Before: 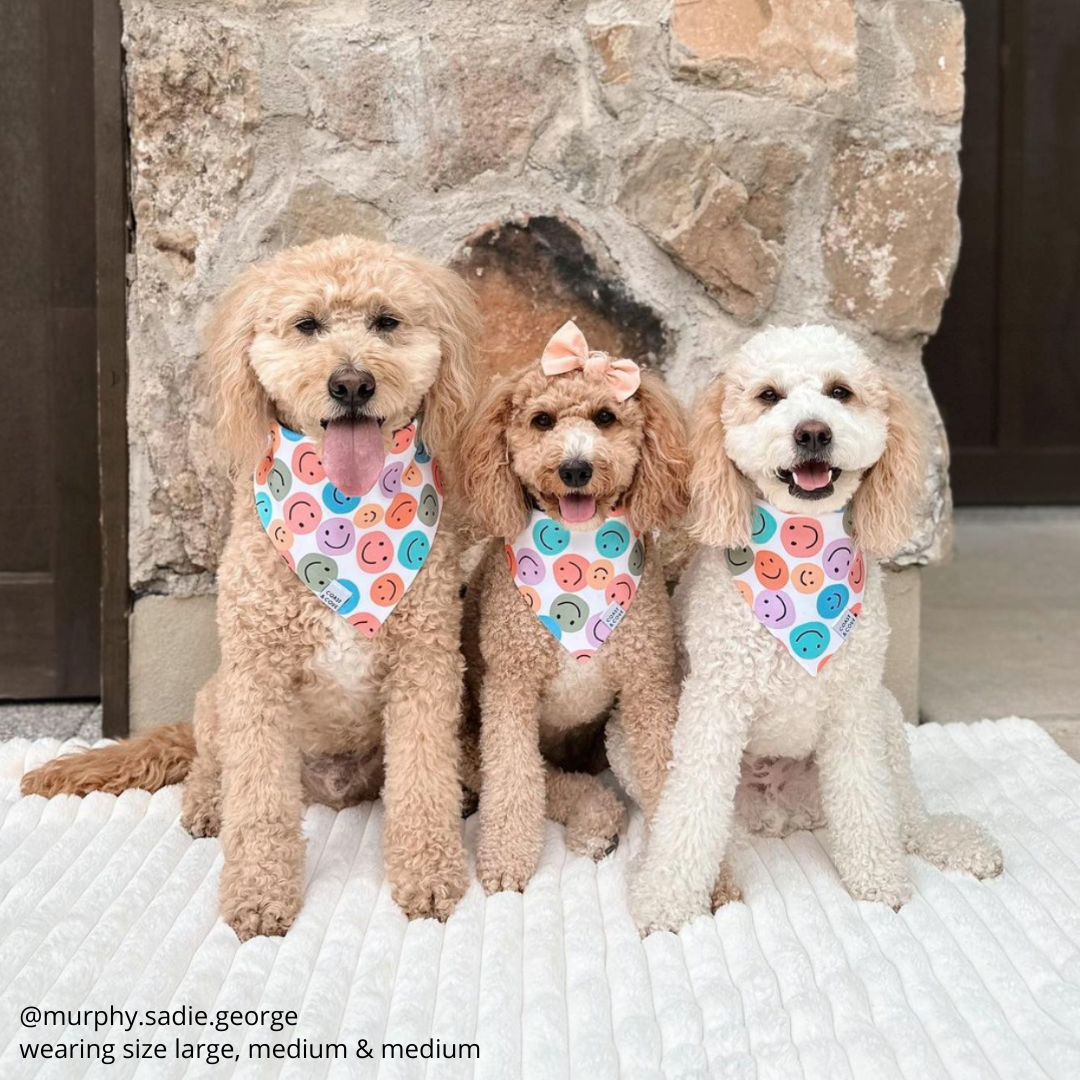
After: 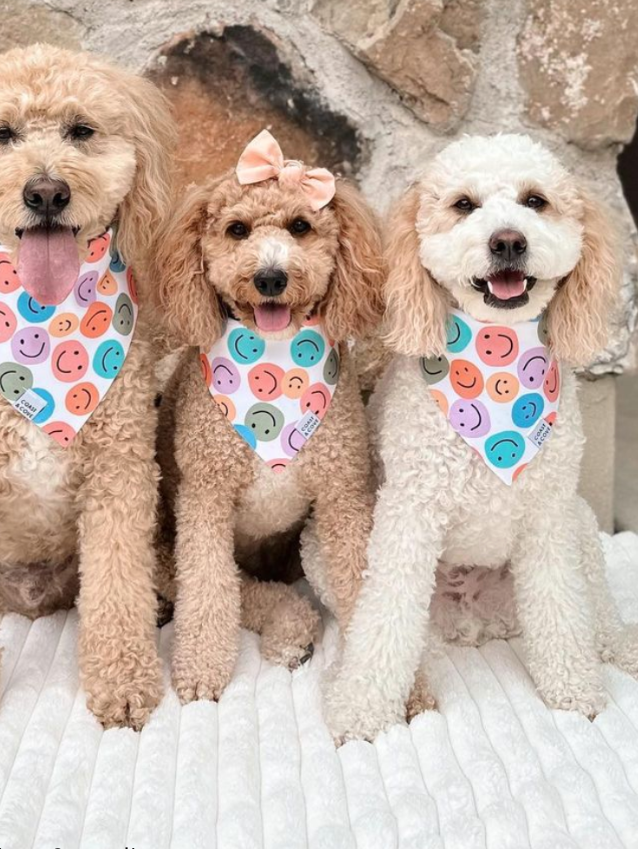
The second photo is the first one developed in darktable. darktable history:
crop and rotate: left 28.256%, top 17.734%, right 12.656%, bottom 3.573%
tone equalizer: on, module defaults
